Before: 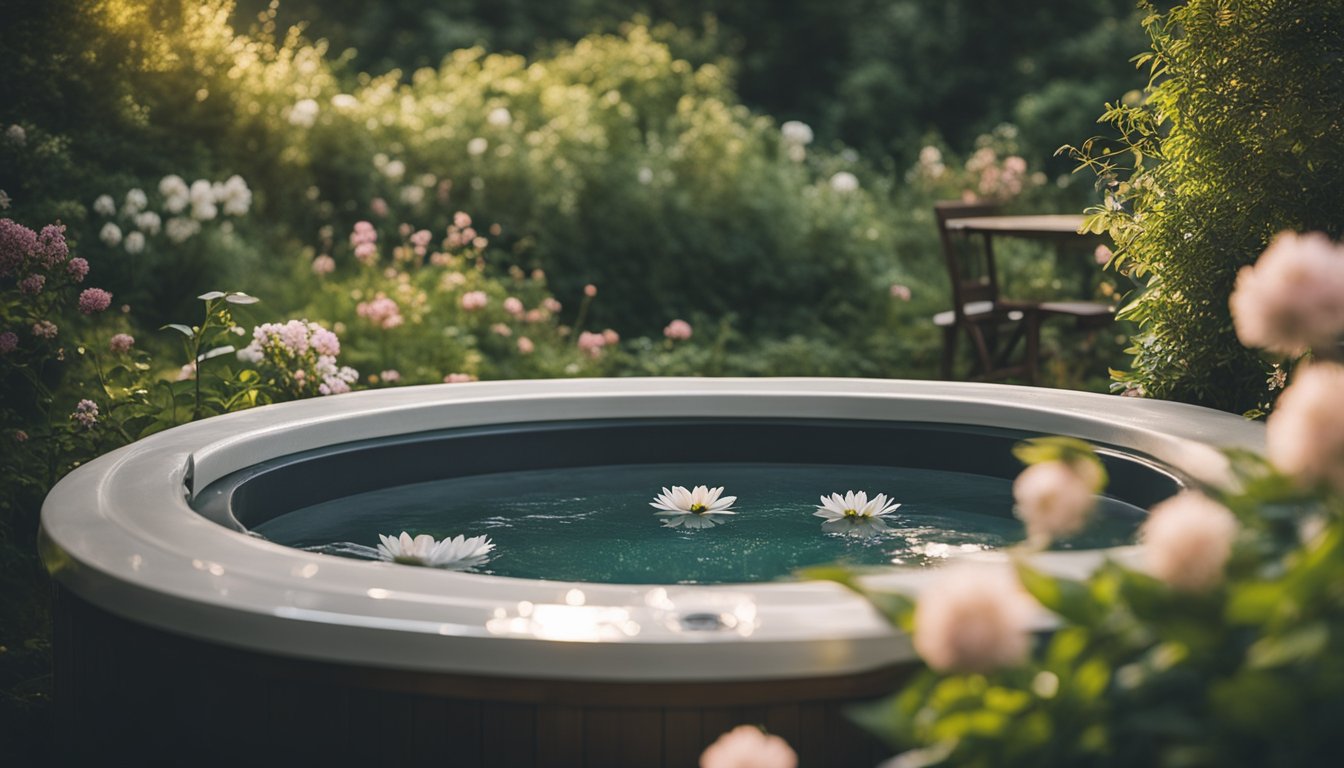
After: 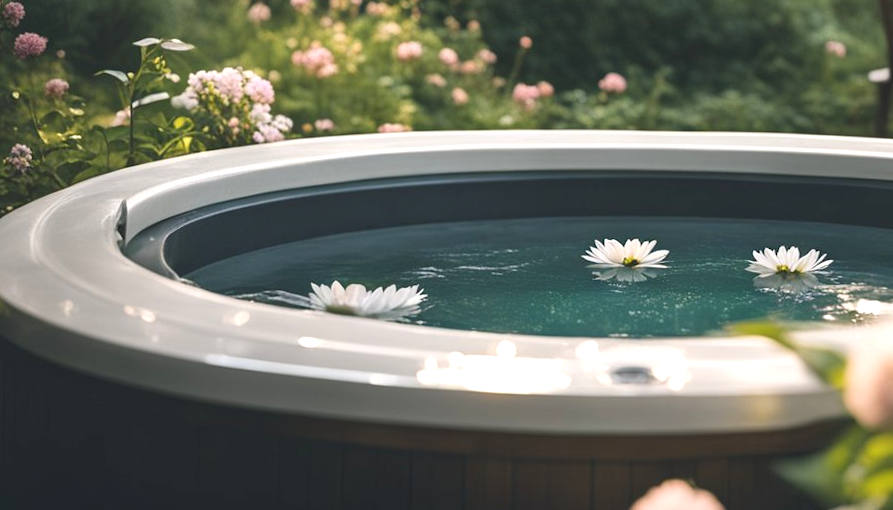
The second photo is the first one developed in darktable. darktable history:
exposure: exposure 0.515 EV, compensate highlight preservation false
crop and rotate: angle -0.82°, left 3.85%, top 31.828%, right 27.992%
